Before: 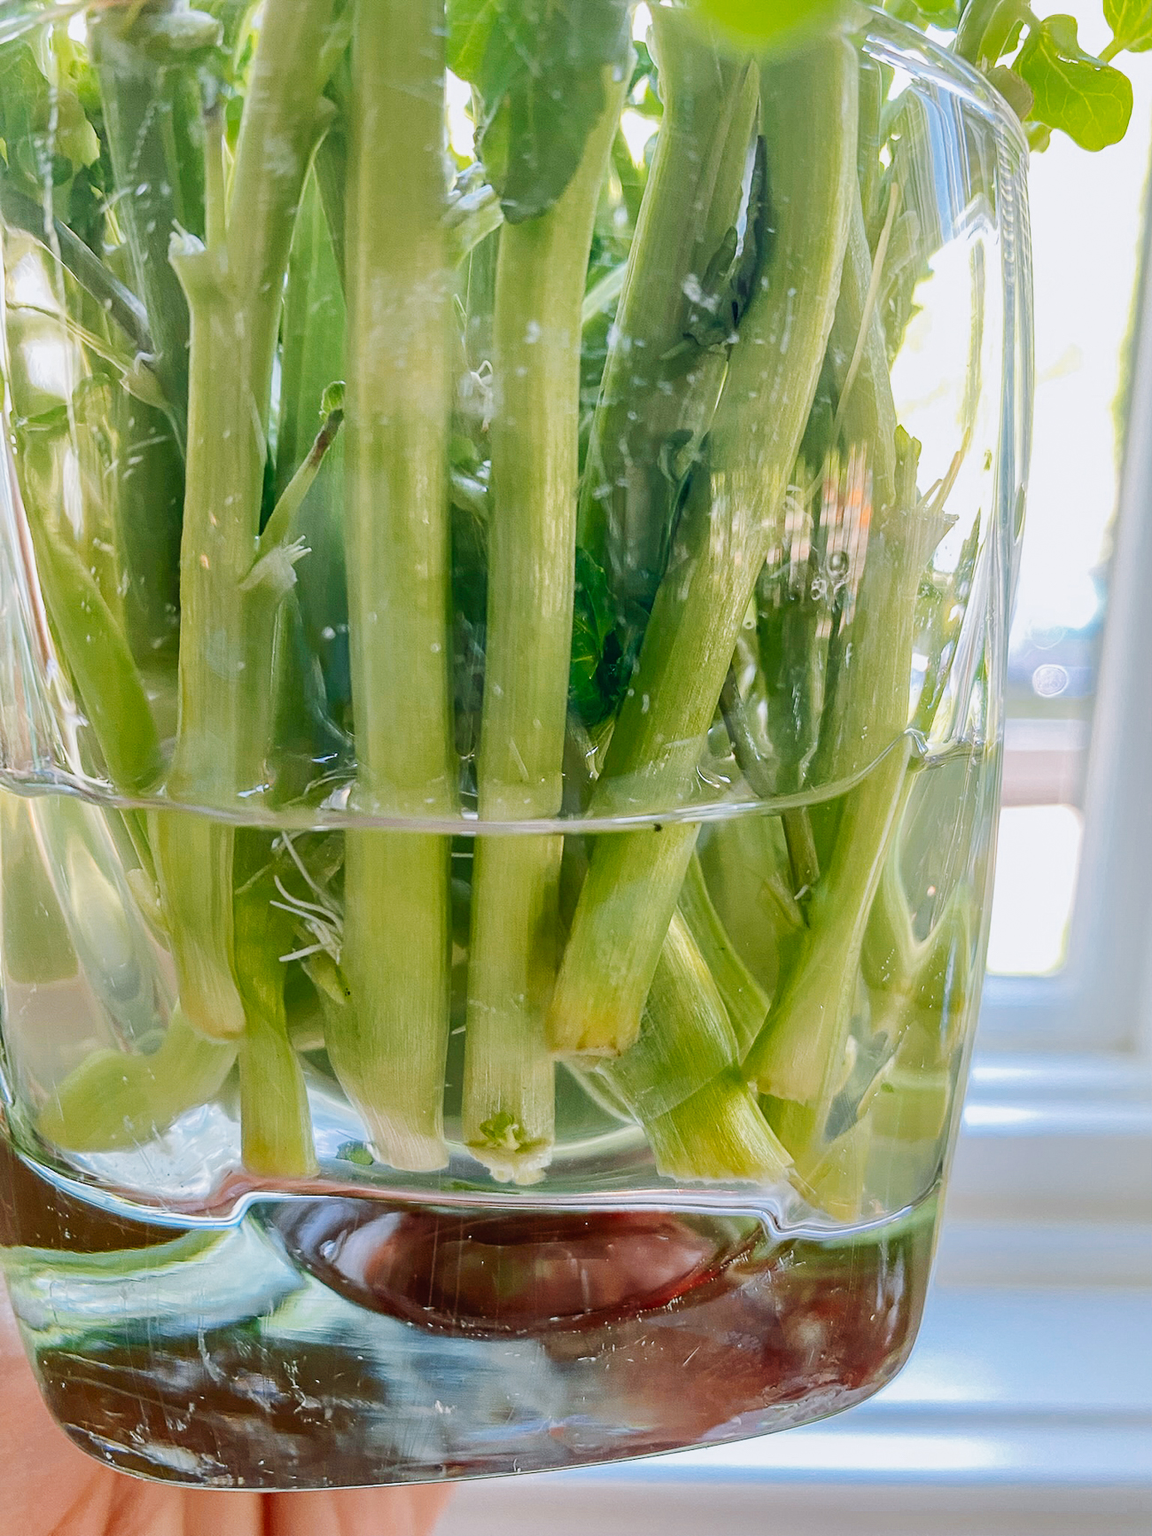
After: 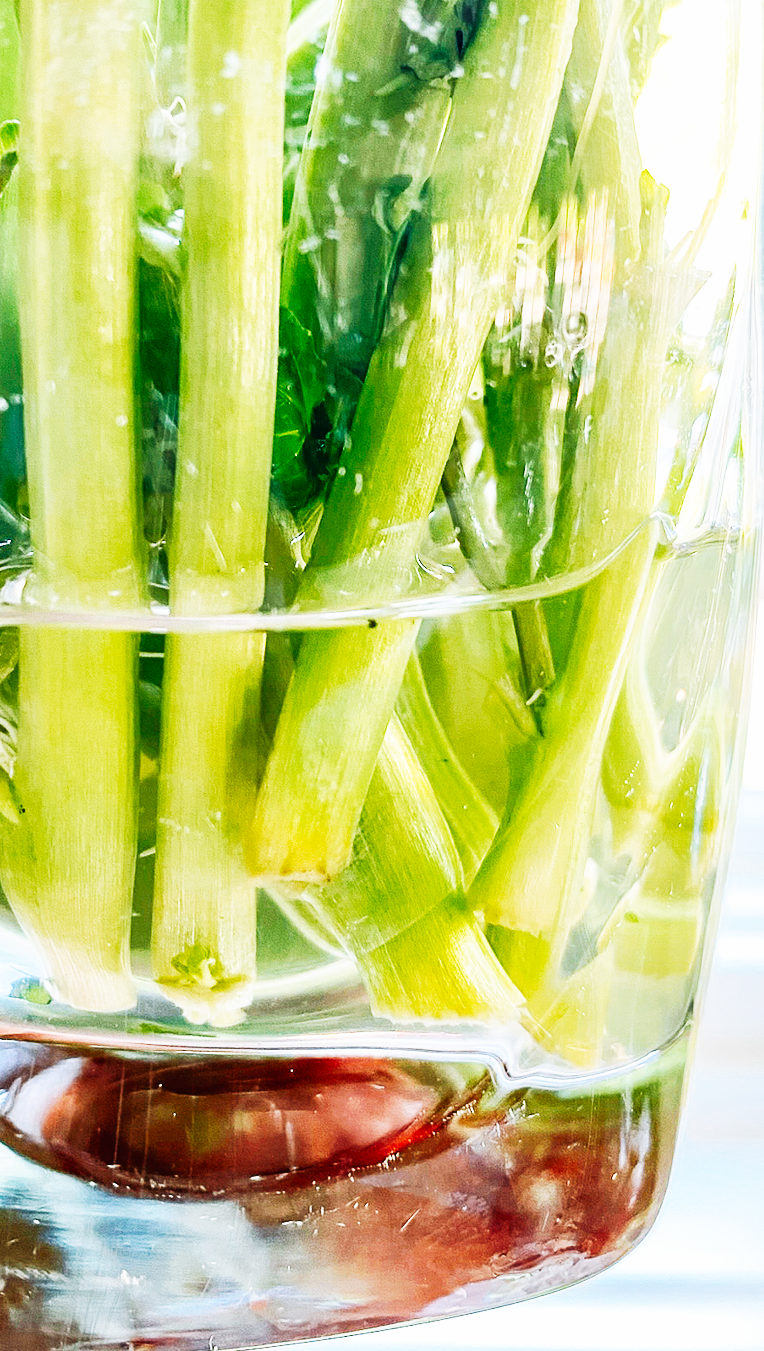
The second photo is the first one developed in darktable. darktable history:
crop and rotate: left 28.513%, top 17.979%, right 12.716%, bottom 4.029%
base curve: curves: ch0 [(0, 0) (0.007, 0.004) (0.027, 0.03) (0.046, 0.07) (0.207, 0.54) (0.442, 0.872) (0.673, 0.972) (1, 1)], preserve colors none
